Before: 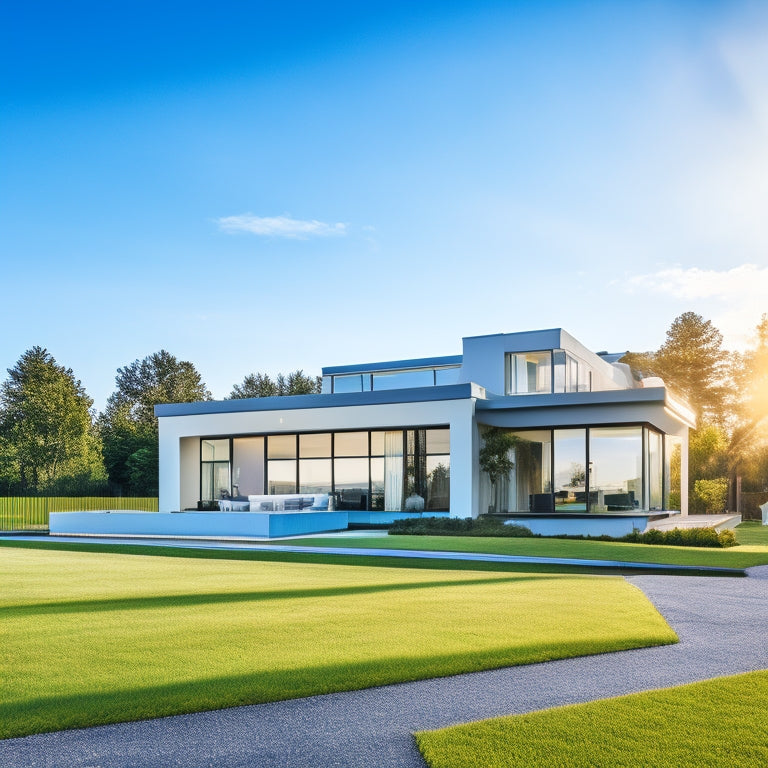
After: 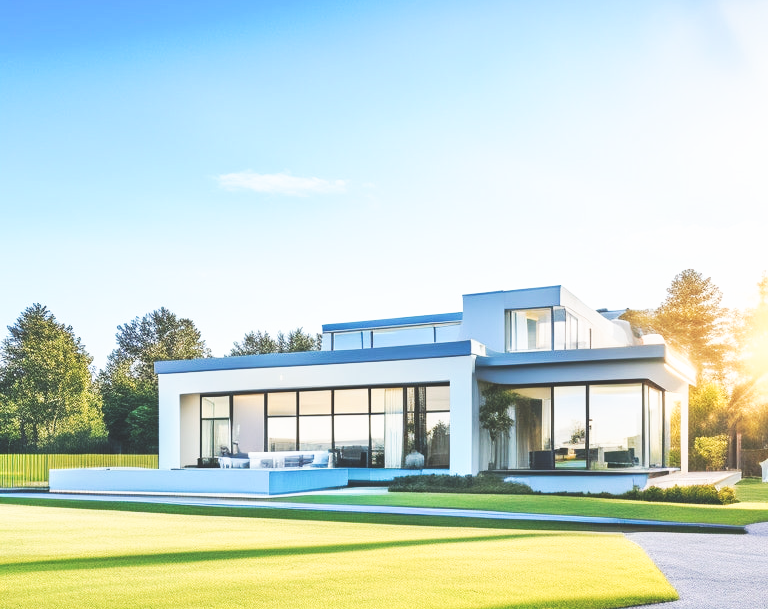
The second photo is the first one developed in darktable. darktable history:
crop and rotate: top 5.667%, bottom 14.937%
tone curve: curves: ch0 [(0, 0) (0.003, 0.01) (0.011, 0.017) (0.025, 0.035) (0.044, 0.068) (0.069, 0.109) (0.1, 0.144) (0.136, 0.185) (0.177, 0.231) (0.224, 0.279) (0.277, 0.346) (0.335, 0.42) (0.399, 0.5) (0.468, 0.603) (0.543, 0.712) (0.623, 0.808) (0.709, 0.883) (0.801, 0.957) (0.898, 0.993) (1, 1)], preserve colors none
color balance: lift [1.01, 1, 1, 1], gamma [1.097, 1, 1, 1], gain [0.85, 1, 1, 1]
